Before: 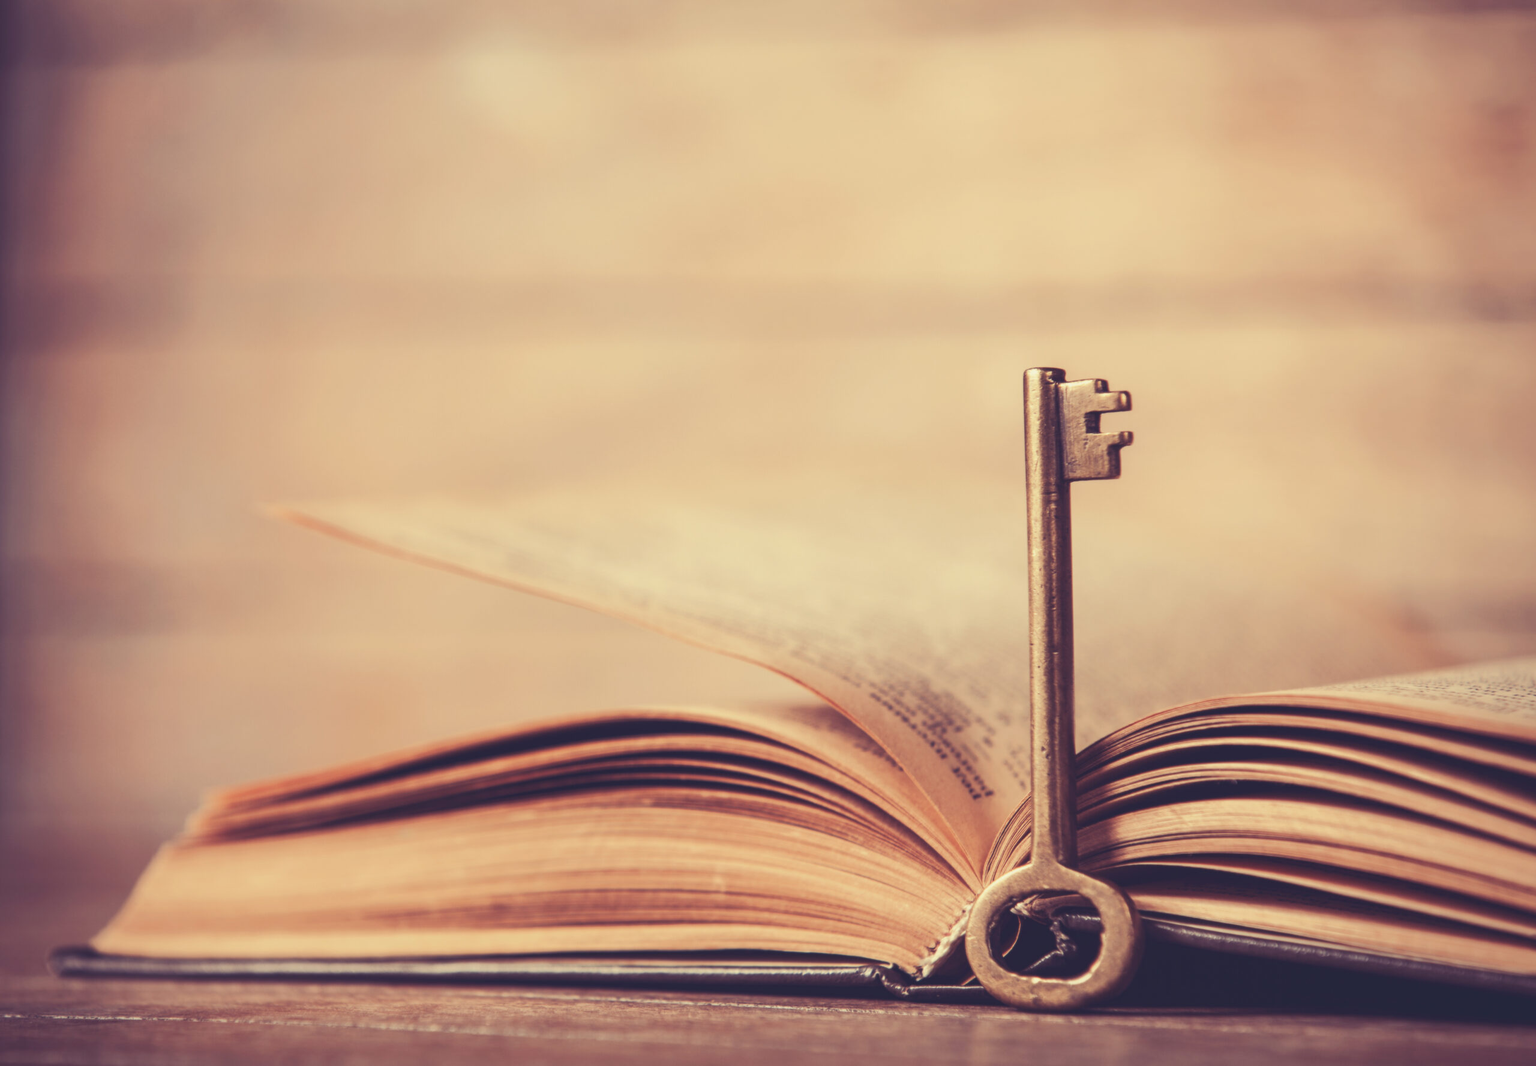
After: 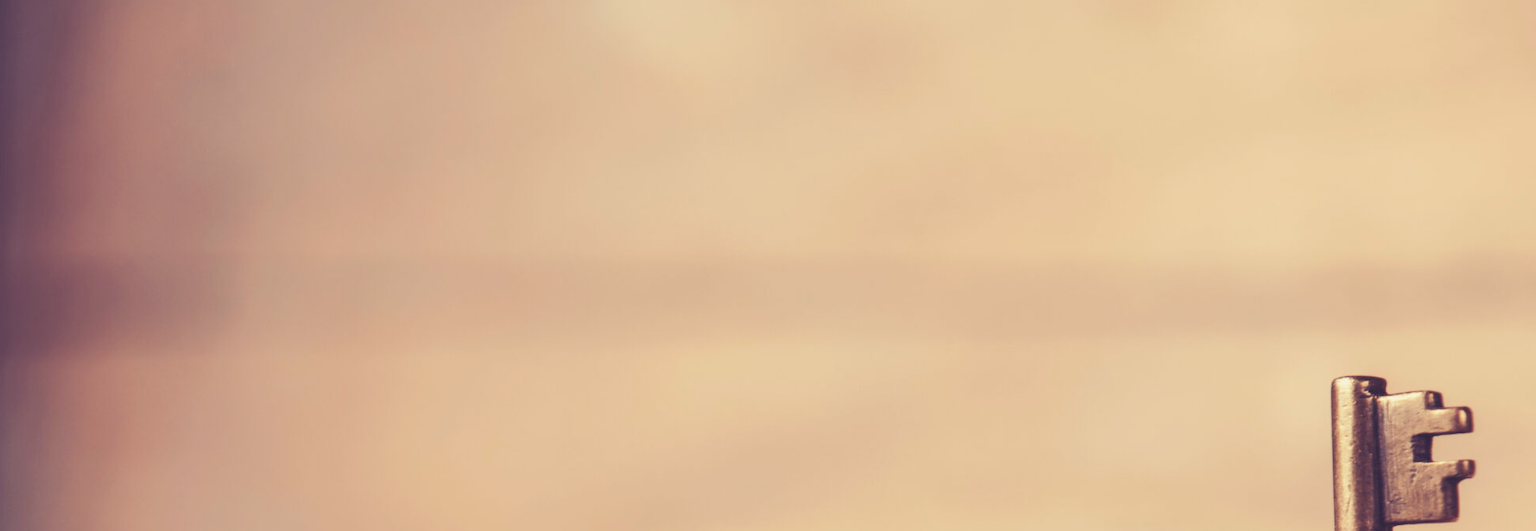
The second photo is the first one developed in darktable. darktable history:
crop: left 0.579%, top 7.627%, right 23.167%, bottom 54.275%
white balance: red 1.009, blue 1.027
